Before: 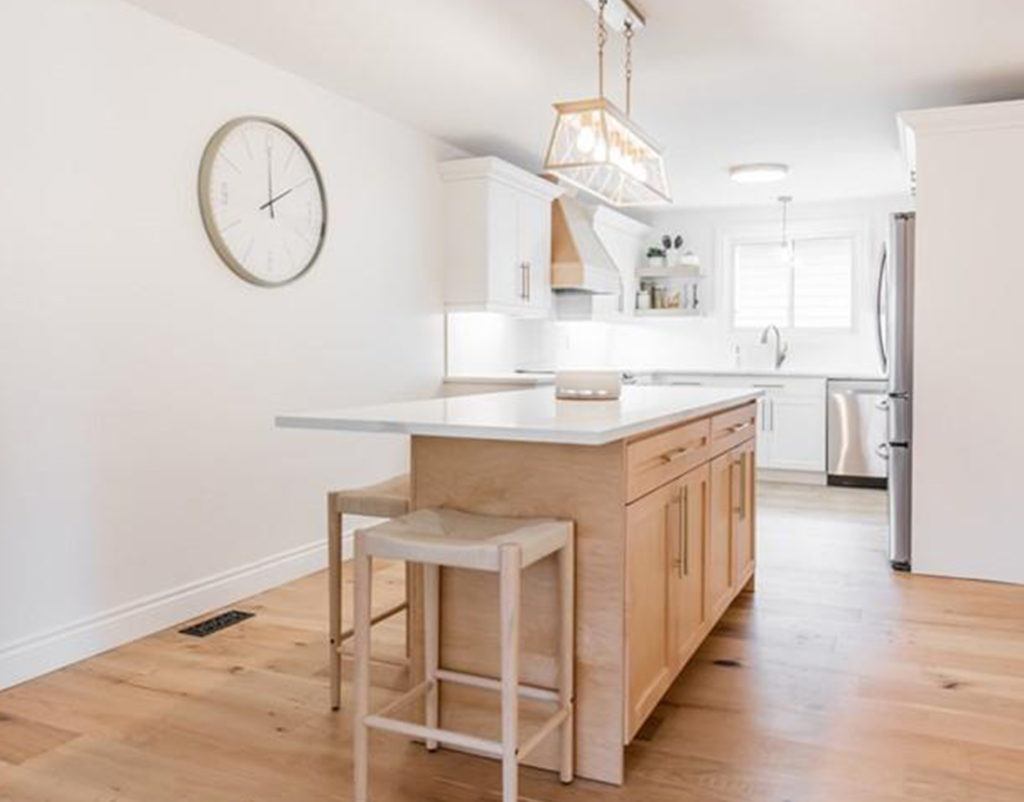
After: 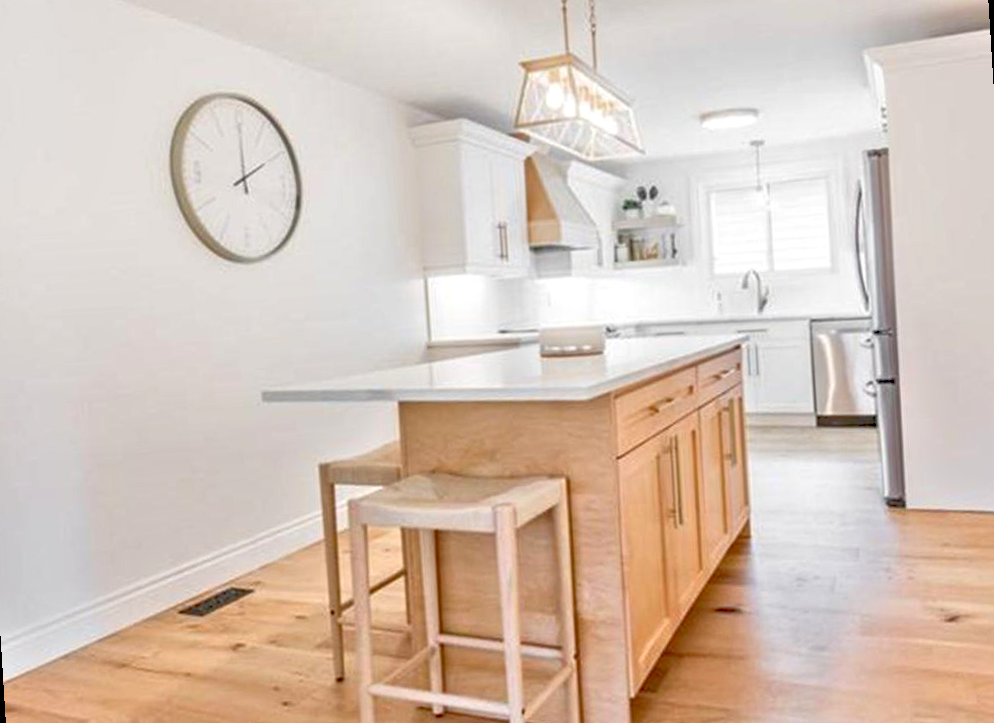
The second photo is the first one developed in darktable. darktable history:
rotate and perspective: rotation -3.52°, crop left 0.036, crop right 0.964, crop top 0.081, crop bottom 0.919
local contrast: mode bilateral grid, contrast 20, coarseness 50, detail 120%, midtone range 0.2
haze removal: compatibility mode true, adaptive false
tone equalizer: -8 EV 2 EV, -7 EV 2 EV, -6 EV 2 EV, -5 EV 2 EV, -4 EV 2 EV, -3 EV 1.5 EV, -2 EV 1 EV, -1 EV 0.5 EV
